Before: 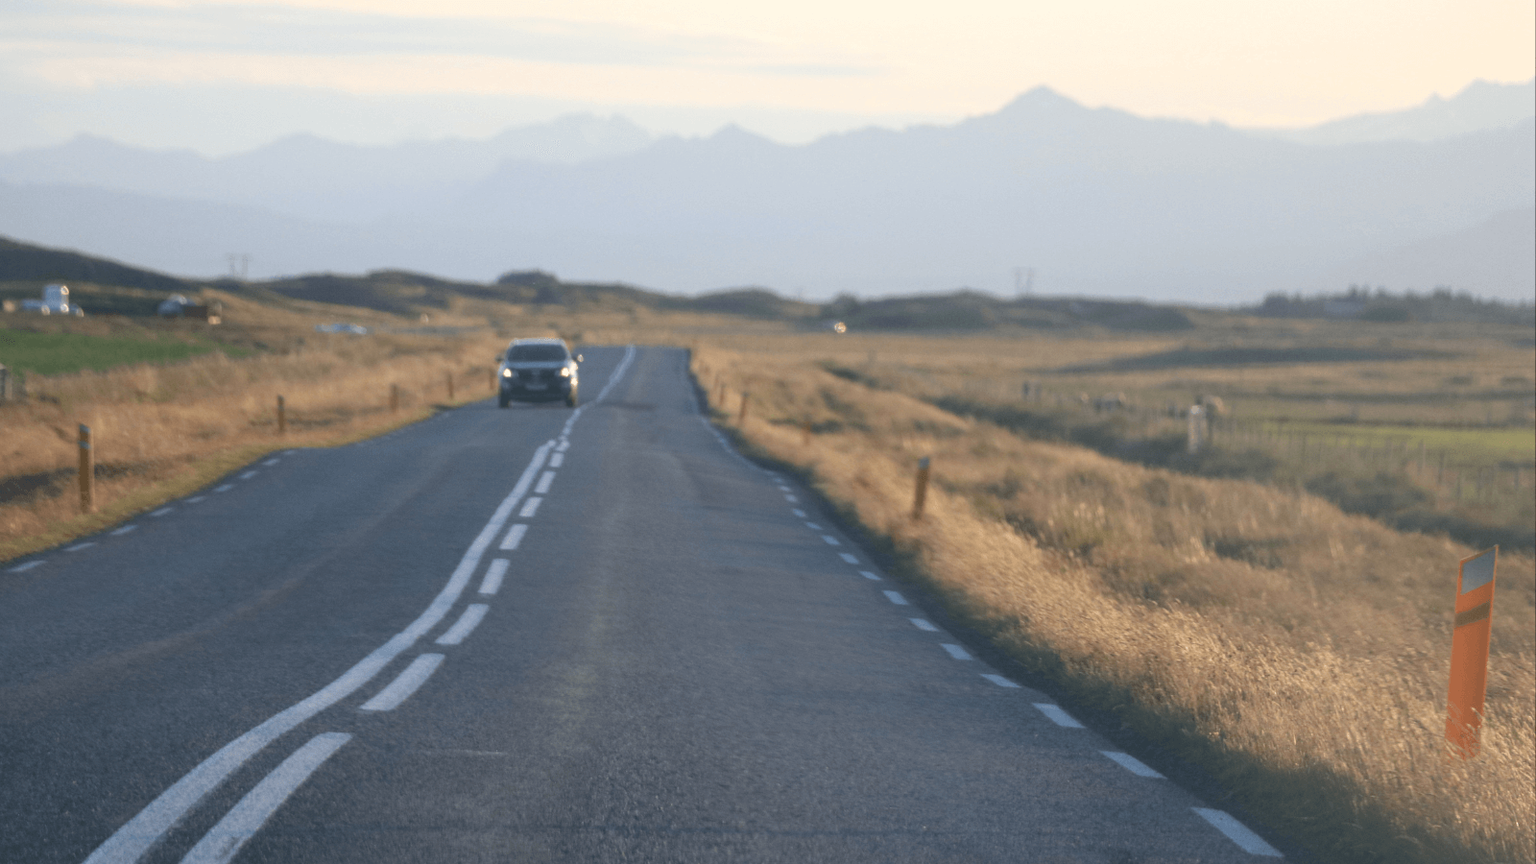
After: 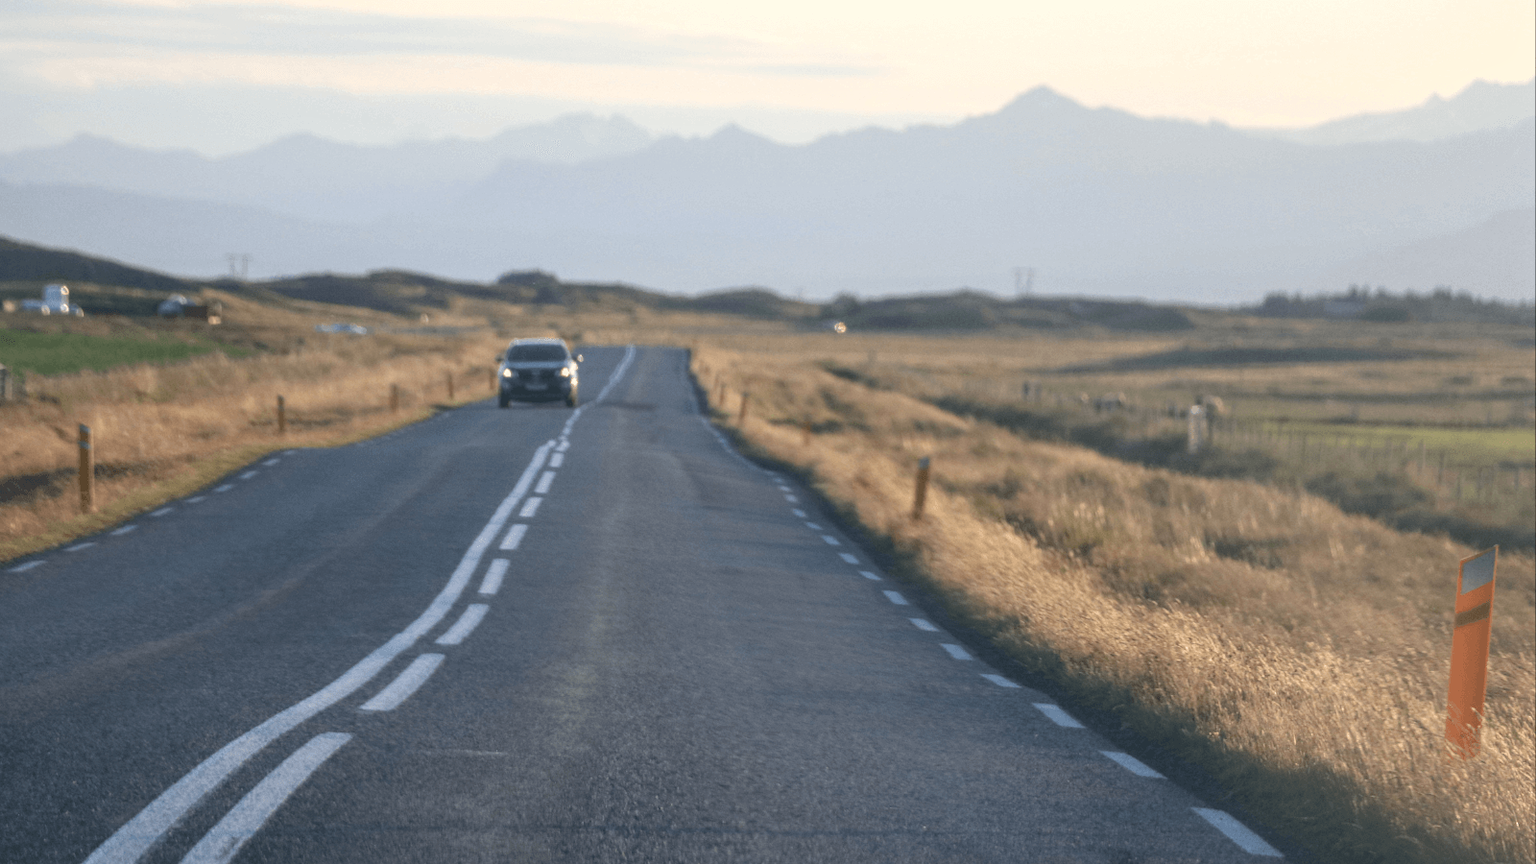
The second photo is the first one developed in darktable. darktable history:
exposure: compensate highlight preservation false
local contrast: highlights 4%, shadows 2%, detail 134%
